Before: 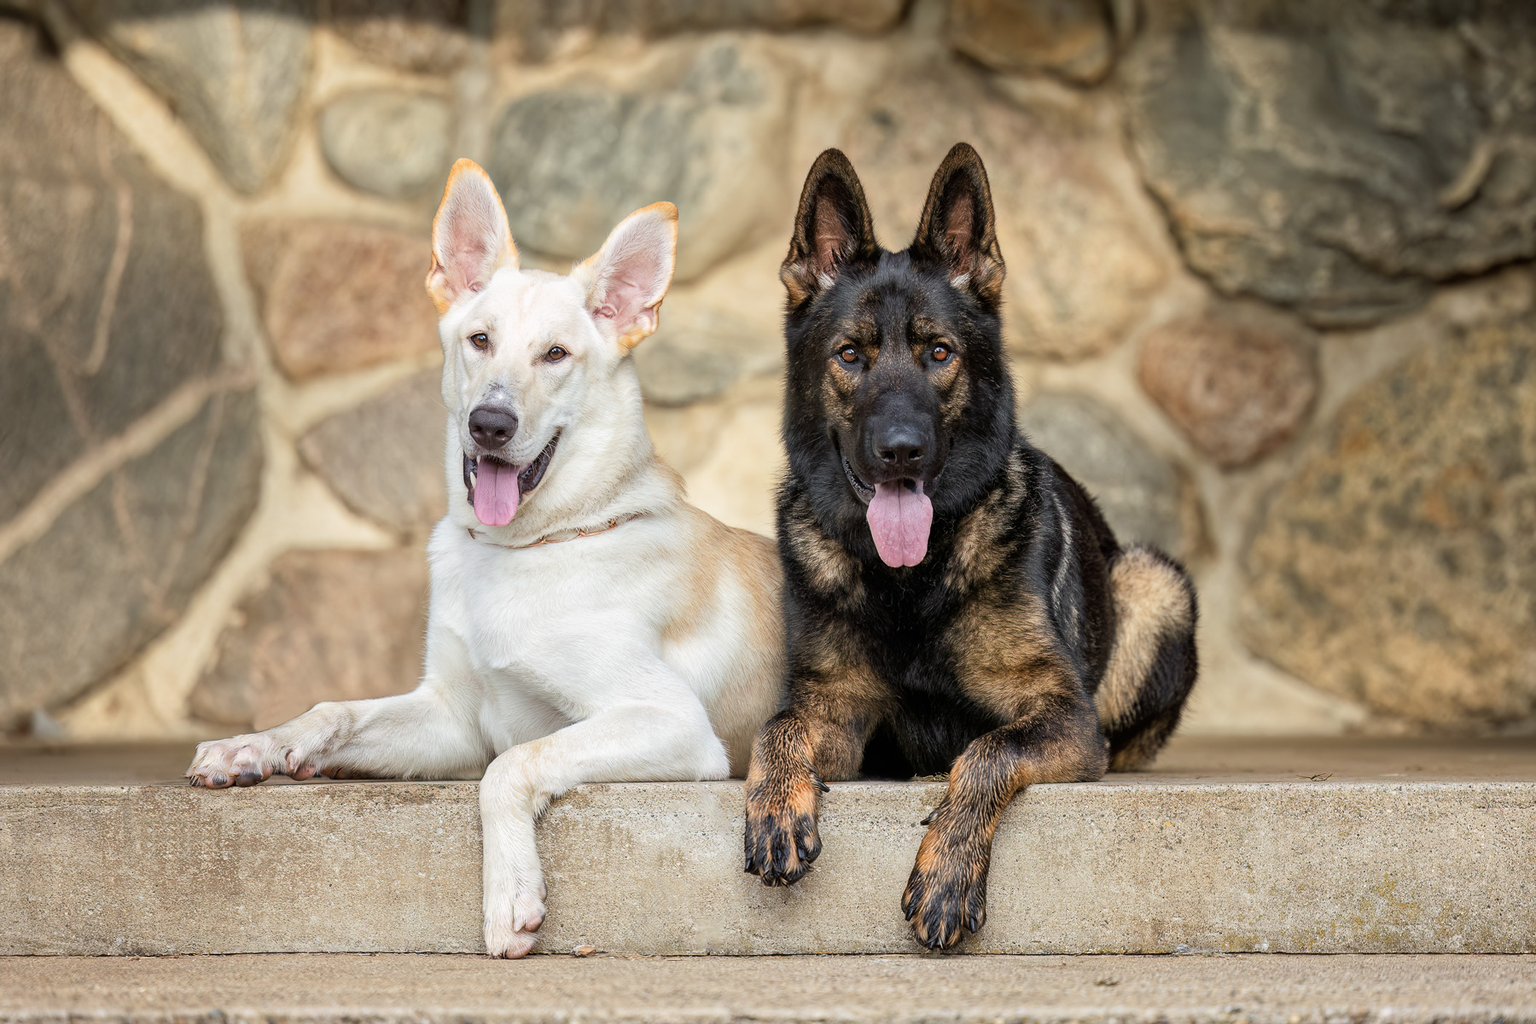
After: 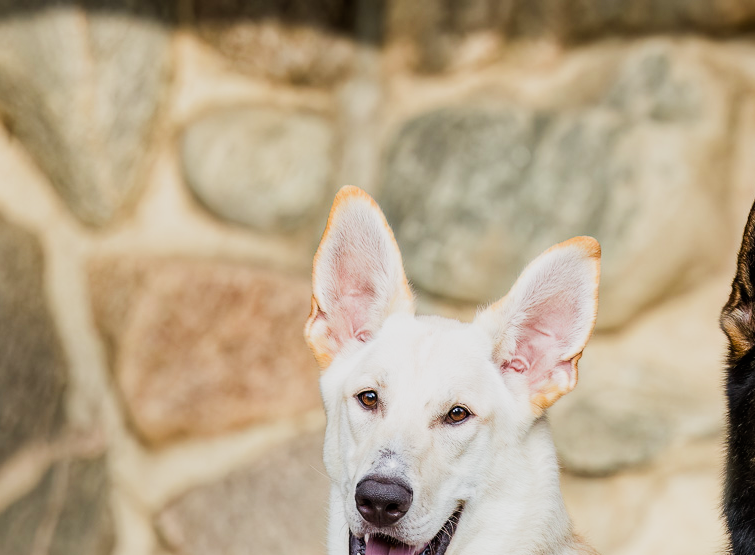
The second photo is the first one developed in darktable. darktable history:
crop and rotate: left 10.817%, top 0.062%, right 47.194%, bottom 53.626%
sigmoid: contrast 1.7
